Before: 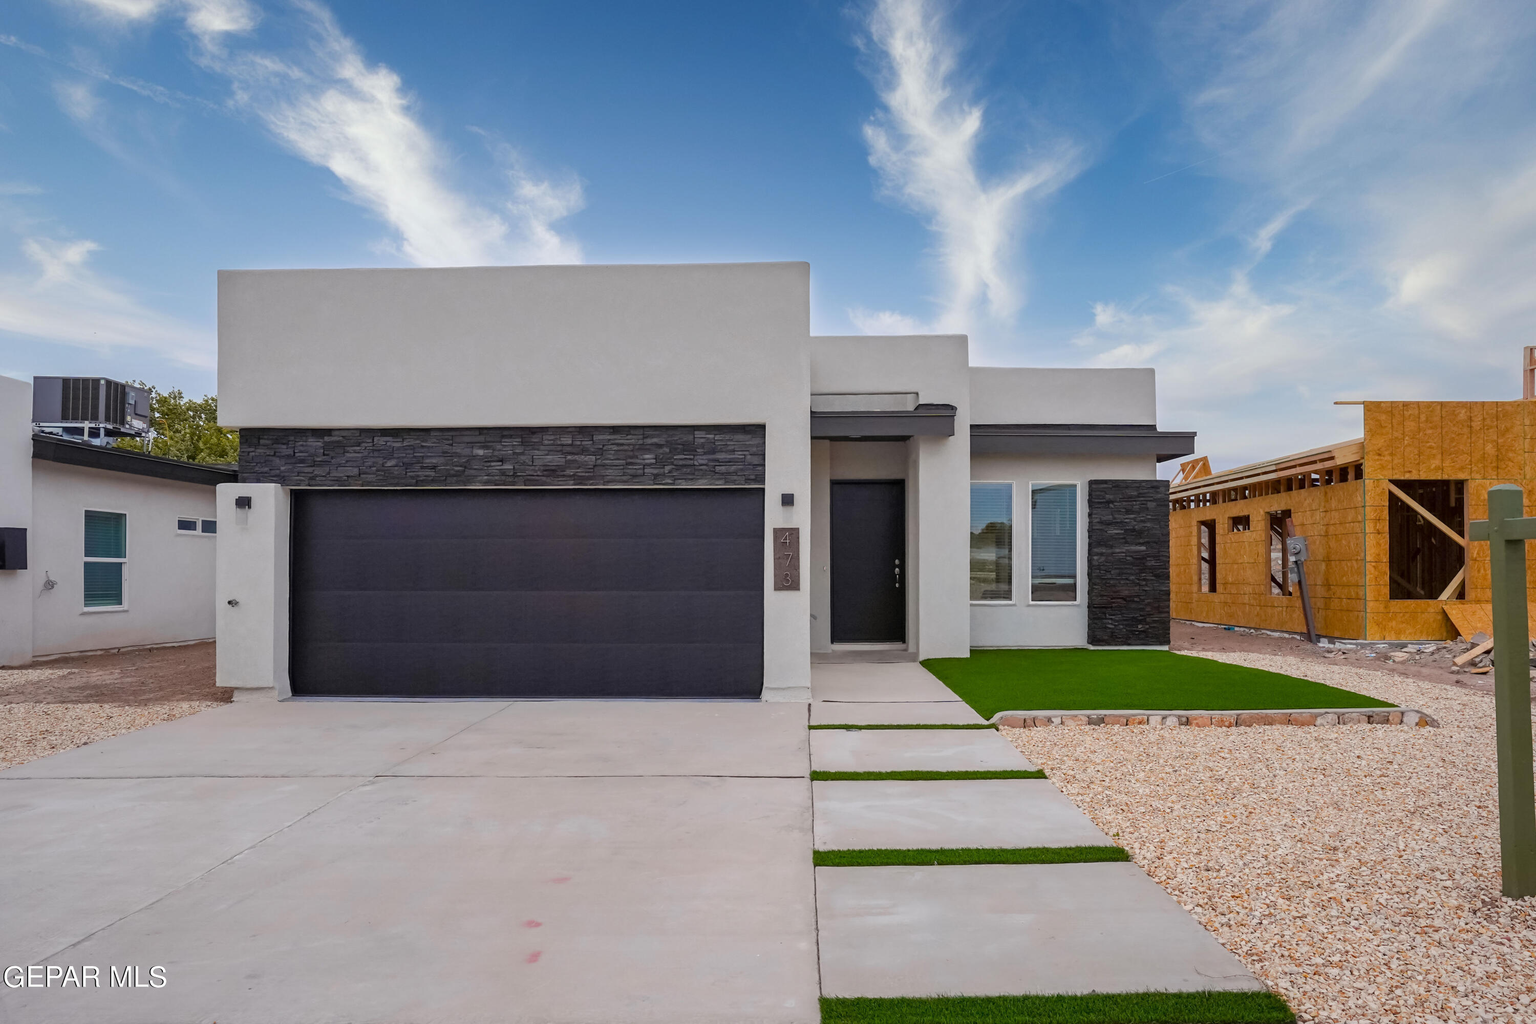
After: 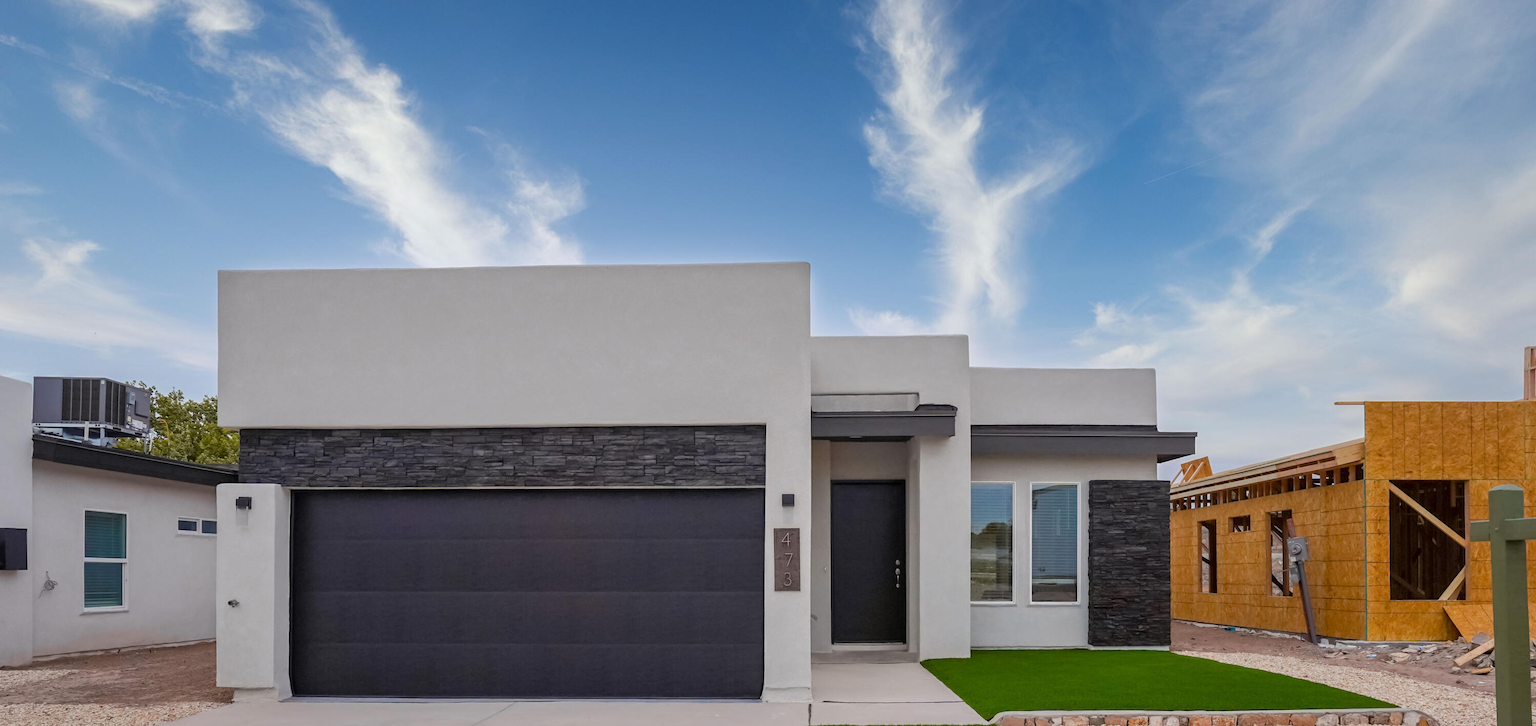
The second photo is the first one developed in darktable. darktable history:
crop: right 0.001%, bottom 29.033%
